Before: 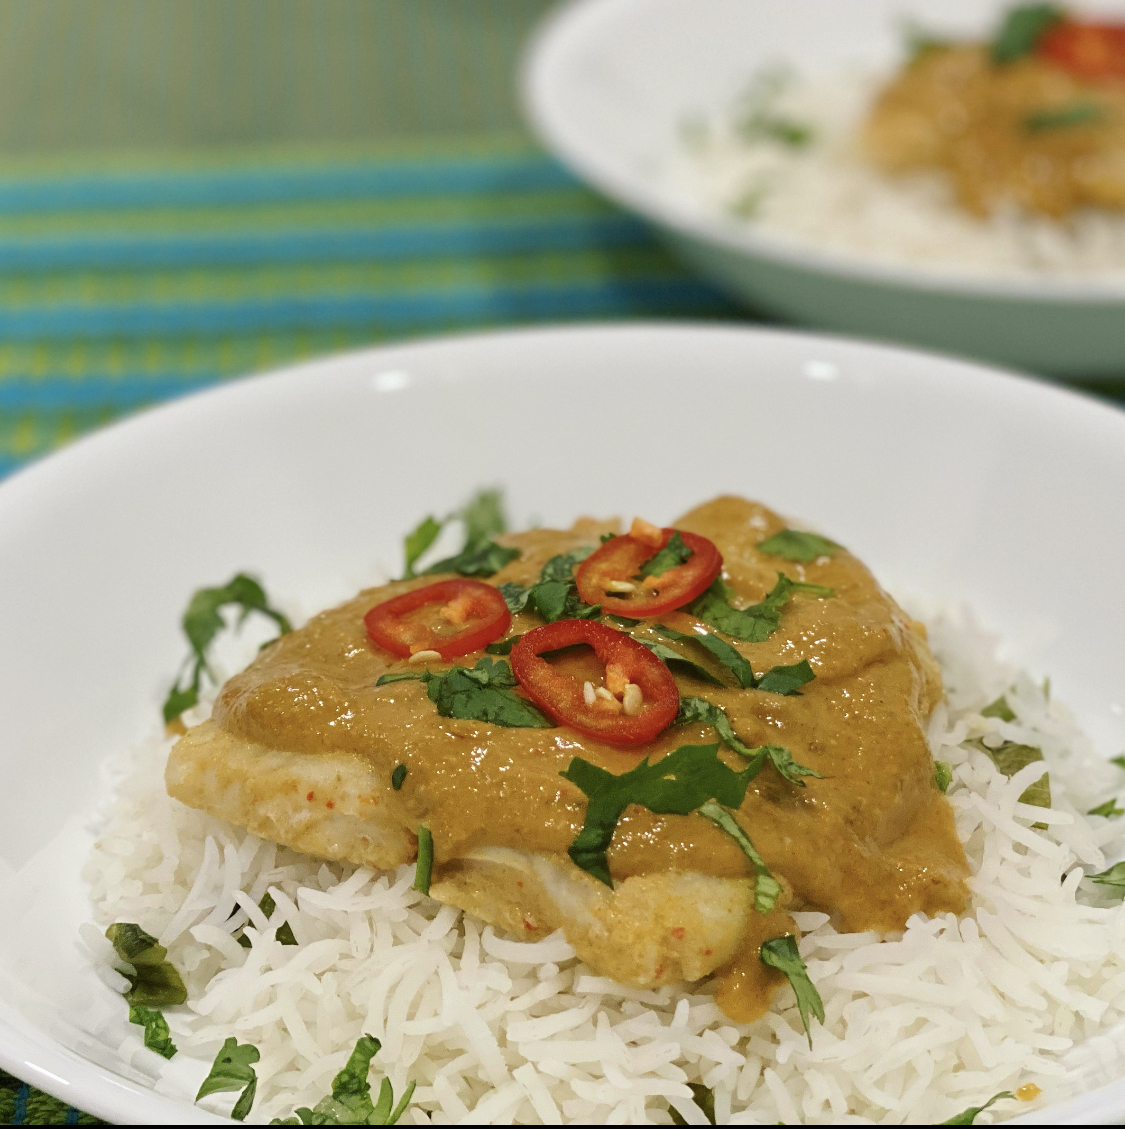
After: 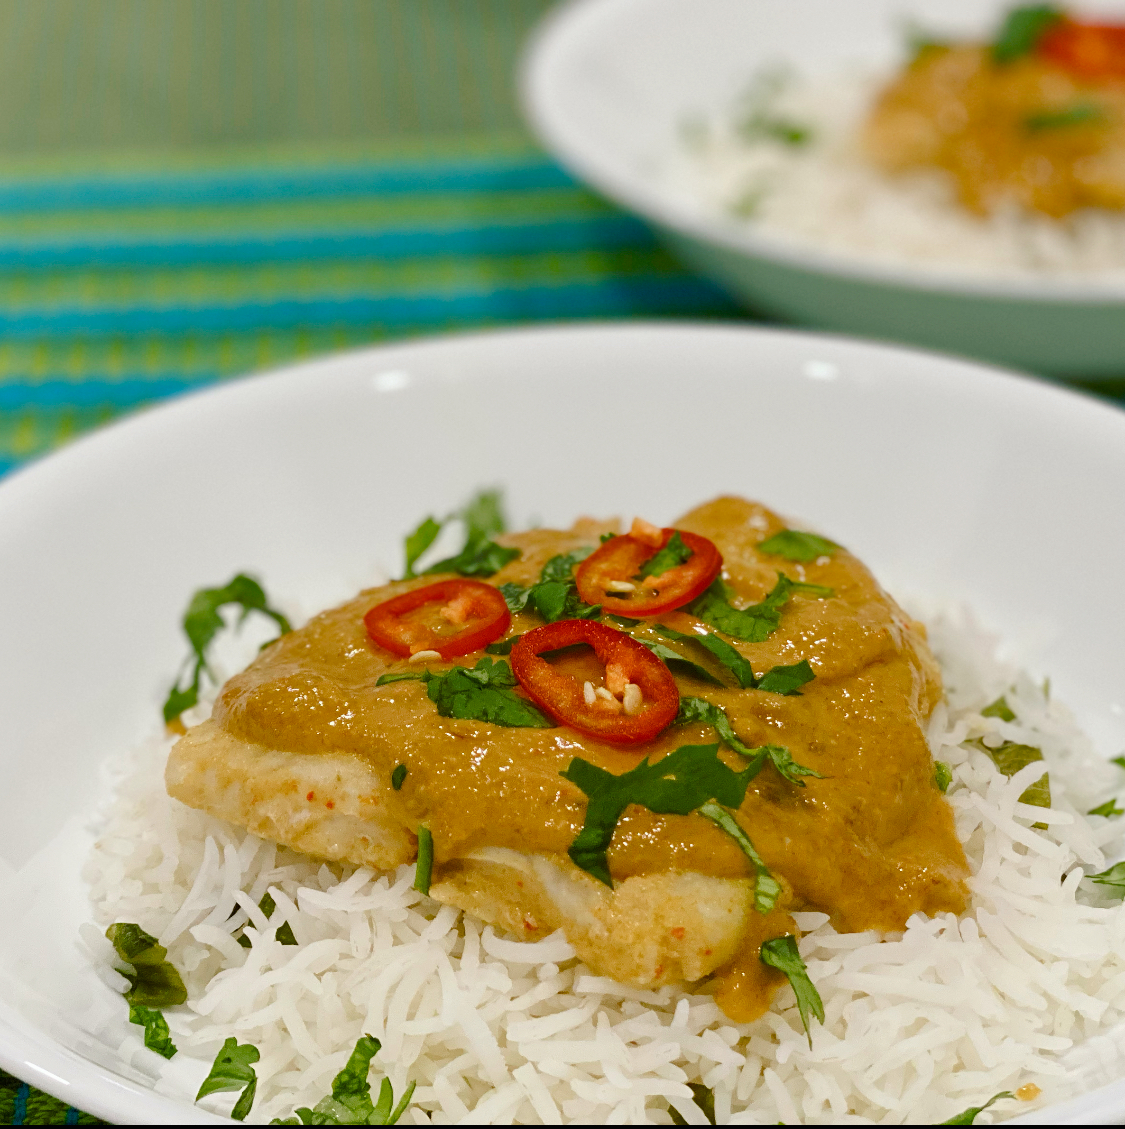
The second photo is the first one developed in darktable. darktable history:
color balance rgb: linear chroma grading › global chroma 13.565%, perceptual saturation grading › global saturation 20%, perceptual saturation grading › highlights -49.307%, perceptual saturation grading › shadows 25.367%
